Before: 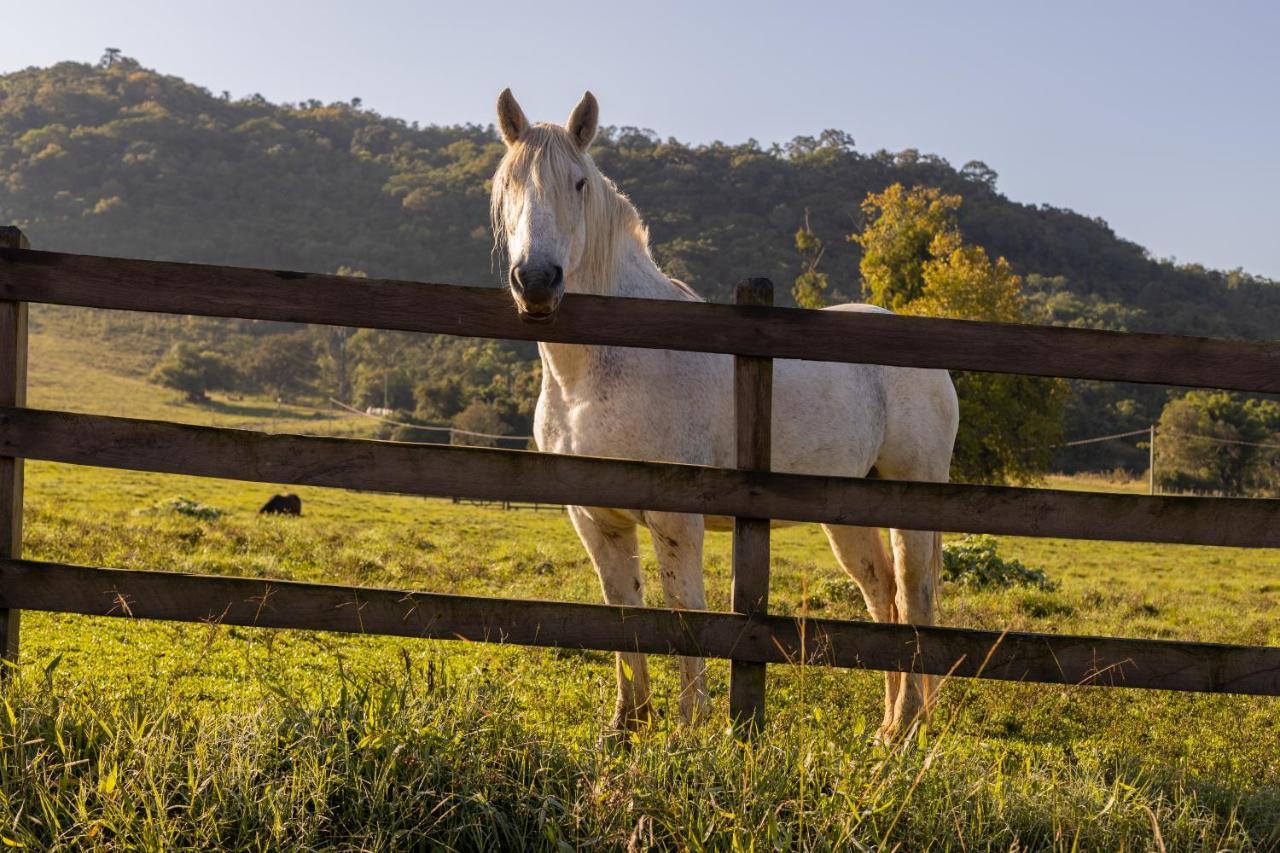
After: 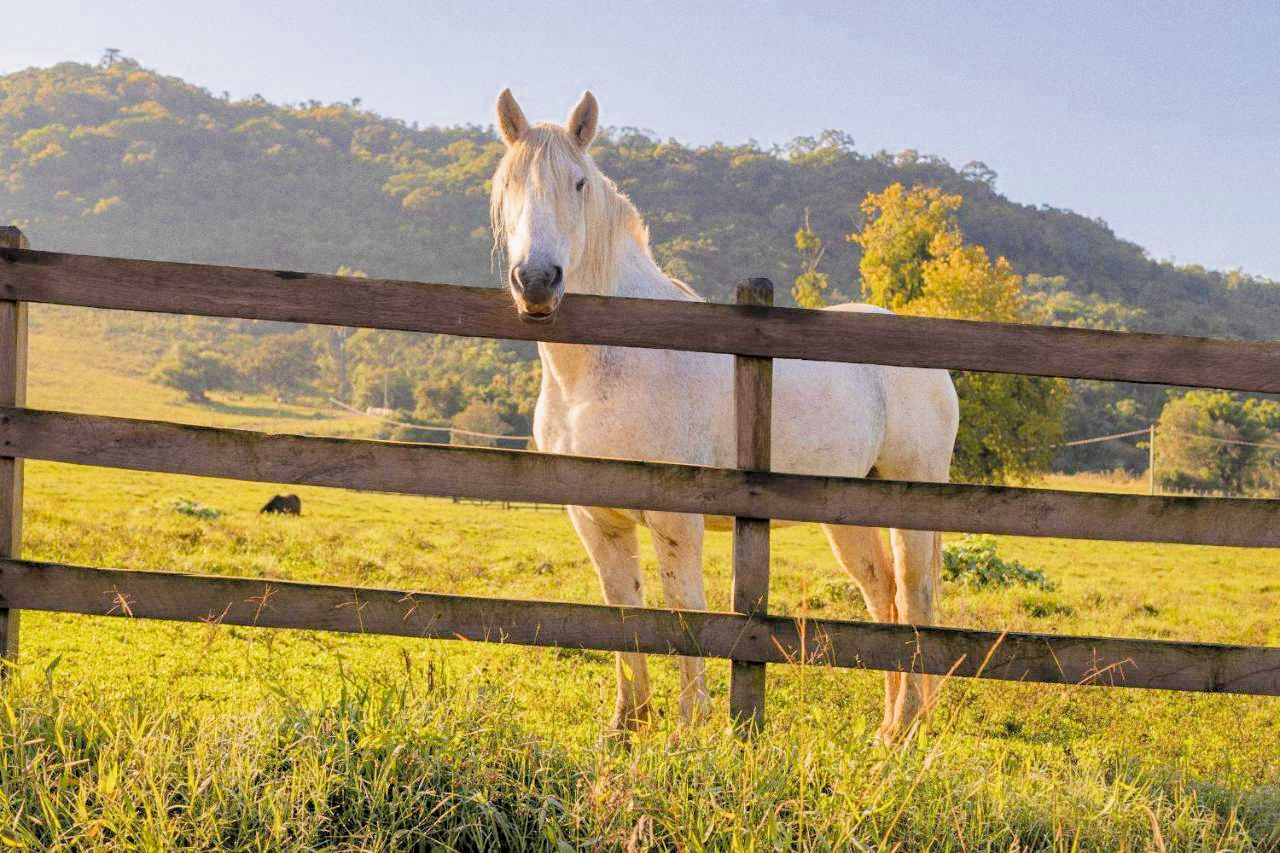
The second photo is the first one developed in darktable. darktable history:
shadows and highlights: on, module defaults
tone equalizer: -8 EV -0.417 EV, -7 EV -0.389 EV, -6 EV -0.333 EV, -5 EV -0.222 EV, -3 EV 0.222 EV, -2 EV 0.333 EV, -1 EV 0.389 EV, +0 EV 0.417 EV, edges refinement/feathering 500, mask exposure compensation -1.57 EV, preserve details no
grain: on, module defaults
filmic rgb: middle gray luminance 3.44%, black relative exposure -5.92 EV, white relative exposure 6.33 EV, threshold 6 EV, dynamic range scaling 22.4%, target black luminance 0%, hardness 2.33, latitude 45.85%, contrast 0.78, highlights saturation mix 100%, shadows ↔ highlights balance 0.033%, add noise in highlights 0, preserve chrominance max RGB, color science v3 (2019), use custom middle-gray values true, iterations of high-quality reconstruction 0, contrast in highlights soft, enable highlight reconstruction true
